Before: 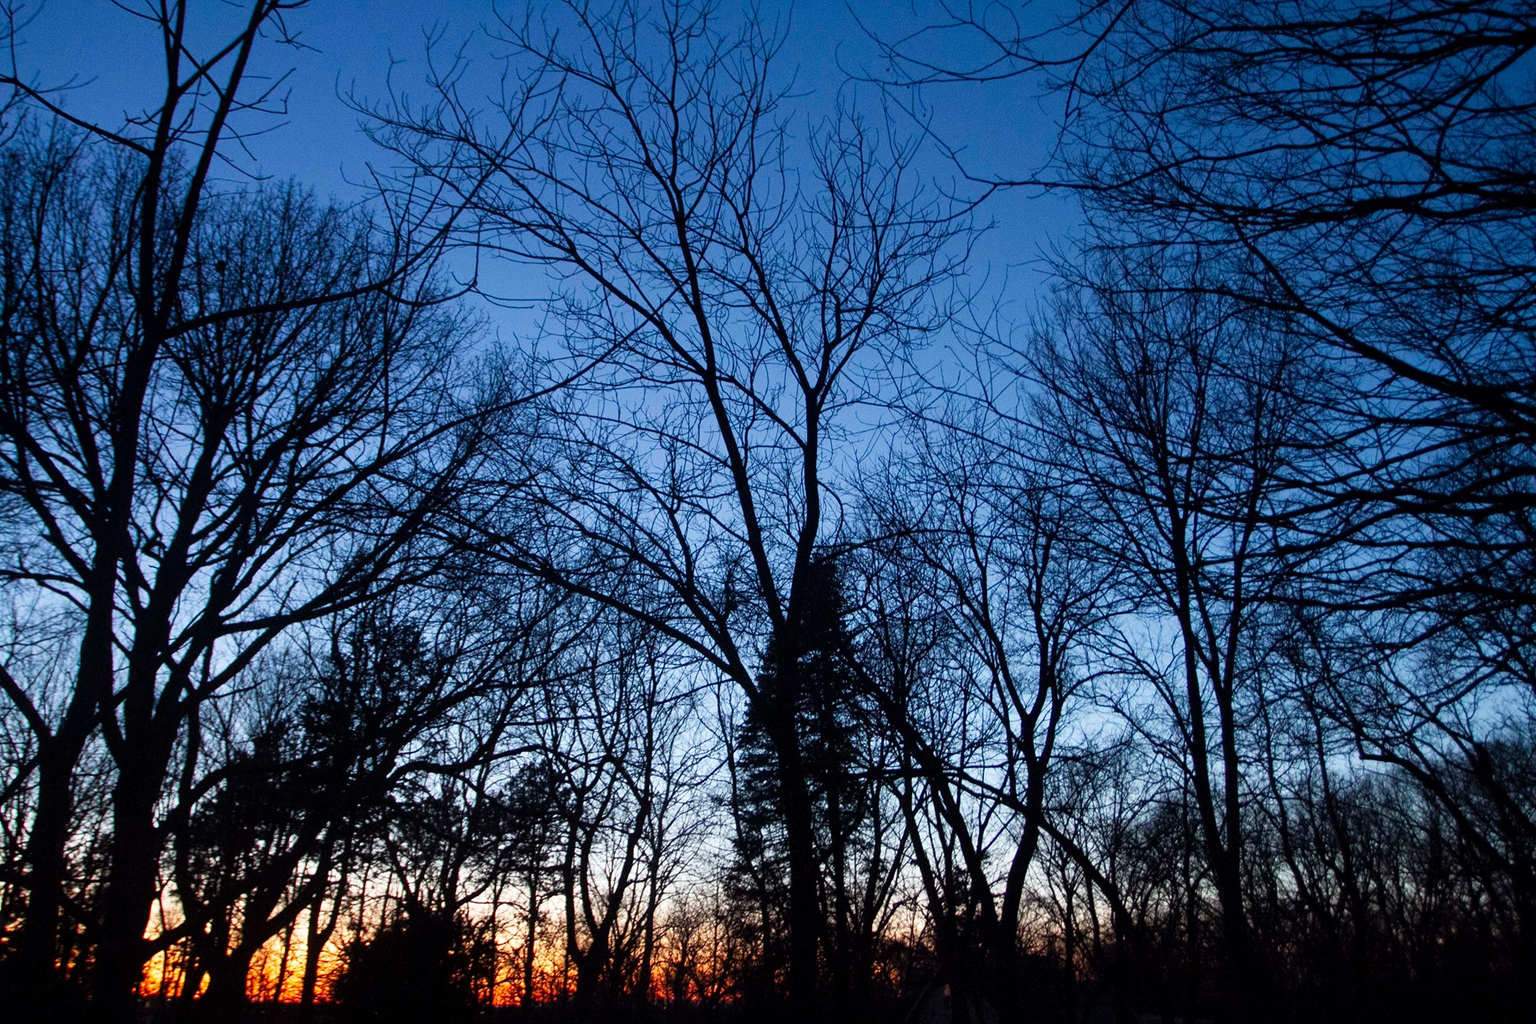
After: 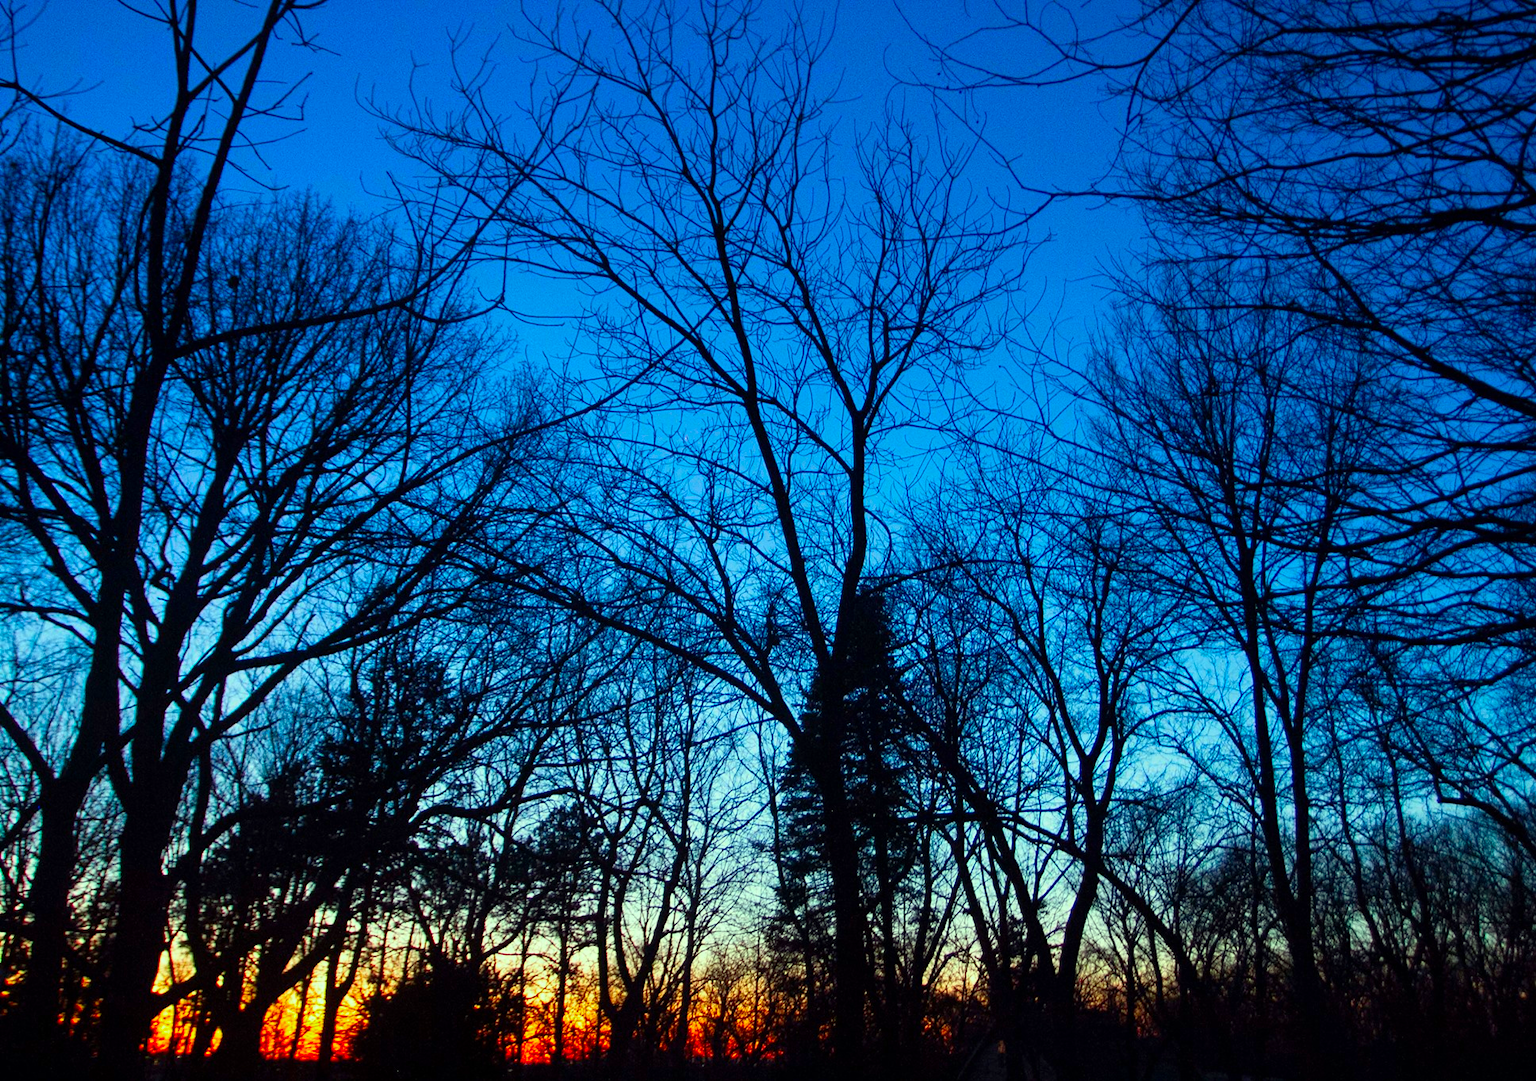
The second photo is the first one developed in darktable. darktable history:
crop and rotate: left 0%, right 5.402%
color correction: highlights a* -10.93, highlights b* 9.88, saturation 1.71
